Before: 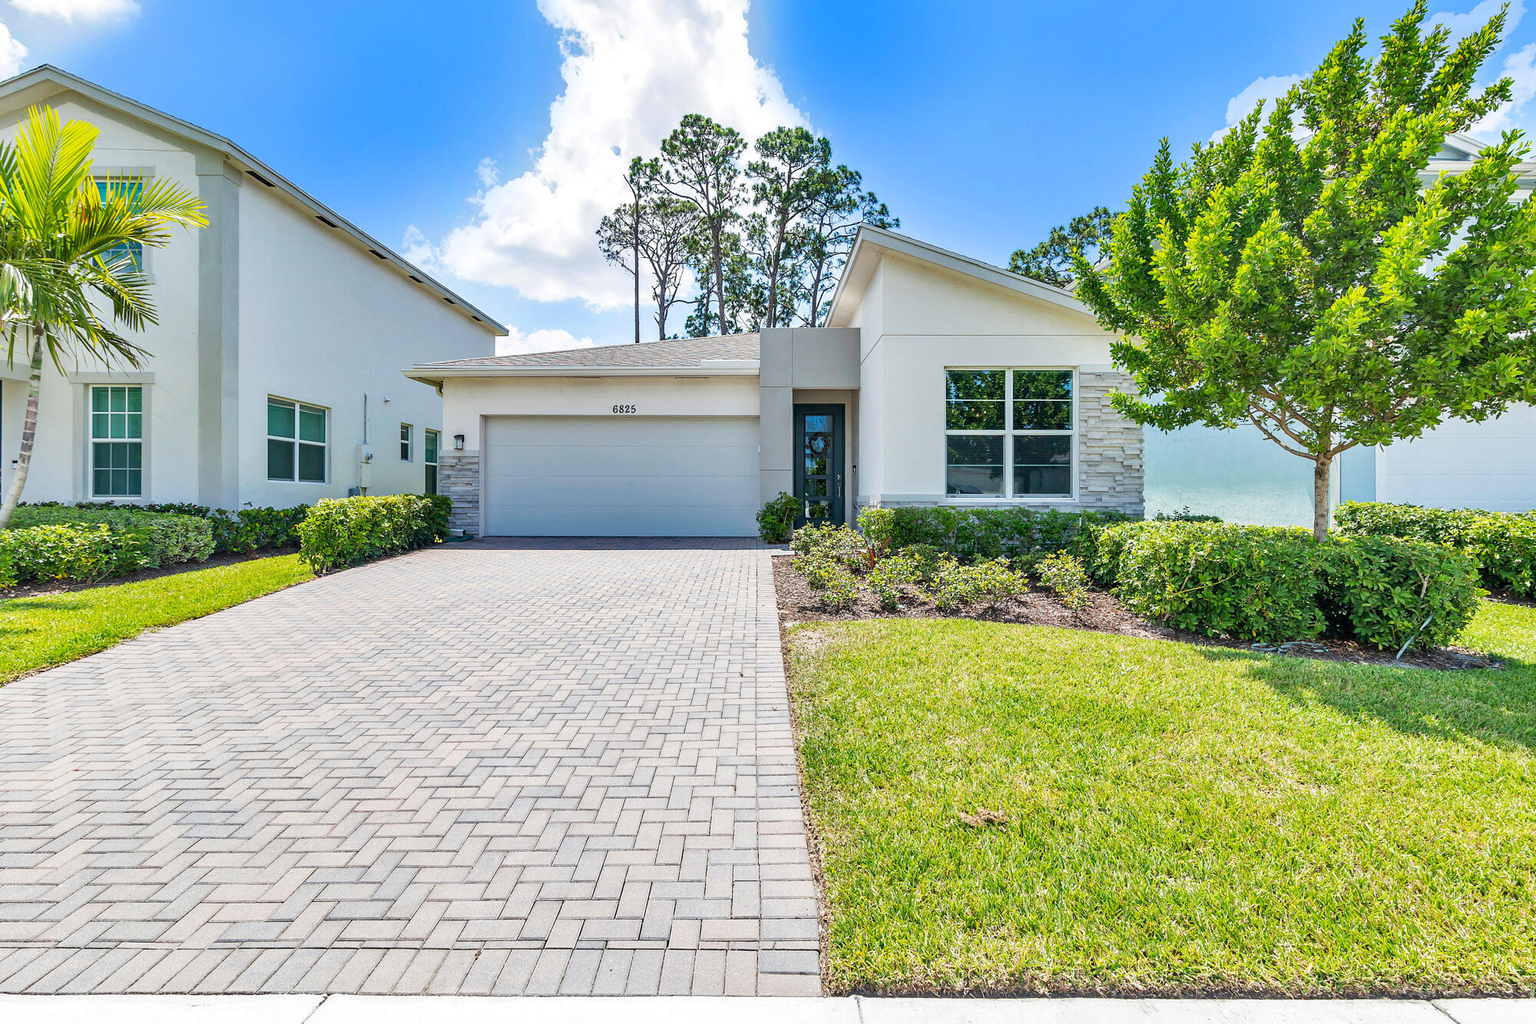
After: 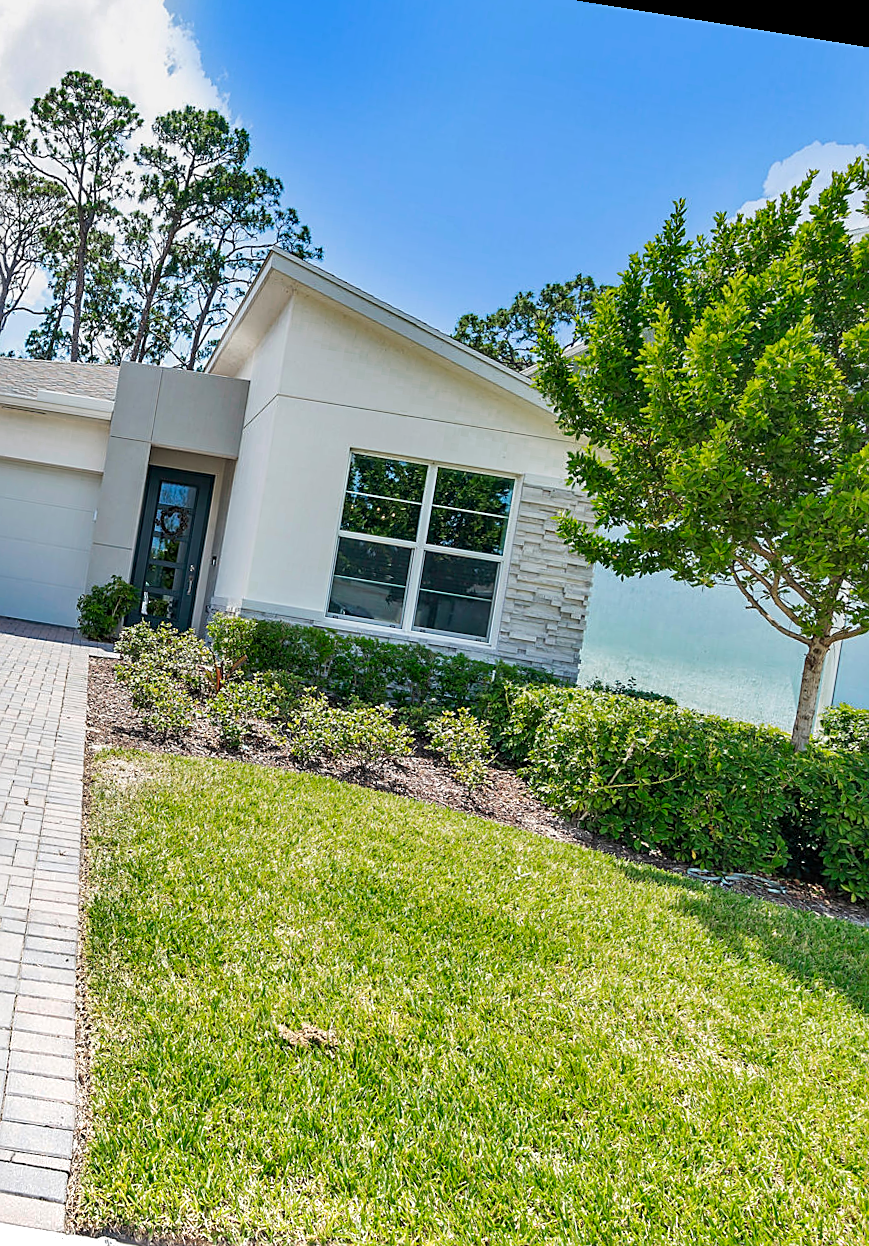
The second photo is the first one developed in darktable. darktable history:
crop: left 45.721%, top 13.393%, right 14.118%, bottom 10.01%
sharpen: on, module defaults
rotate and perspective: rotation 9.12°, automatic cropping off
graduated density: rotation 5.63°, offset 76.9
color zones: curves: ch0 [(0, 0.558) (0.143, 0.548) (0.286, 0.447) (0.429, 0.259) (0.571, 0.5) (0.714, 0.5) (0.857, 0.593) (1, 0.558)]; ch1 [(0, 0.543) (0.01, 0.544) (0.12, 0.492) (0.248, 0.458) (0.5, 0.534) (0.748, 0.5) (0.99, 0.469) (1, 0.543)]; ch2 [(0, 0.507) (0.143, 0.522) (0.286, 0.505) (0.429, 0.5) (0.571, 0.5) (0.714, 0.5) (0.857, 0.5) (1, 0.507)]
exposure: exposure 0.4 EV, compensate highlight preservation false
